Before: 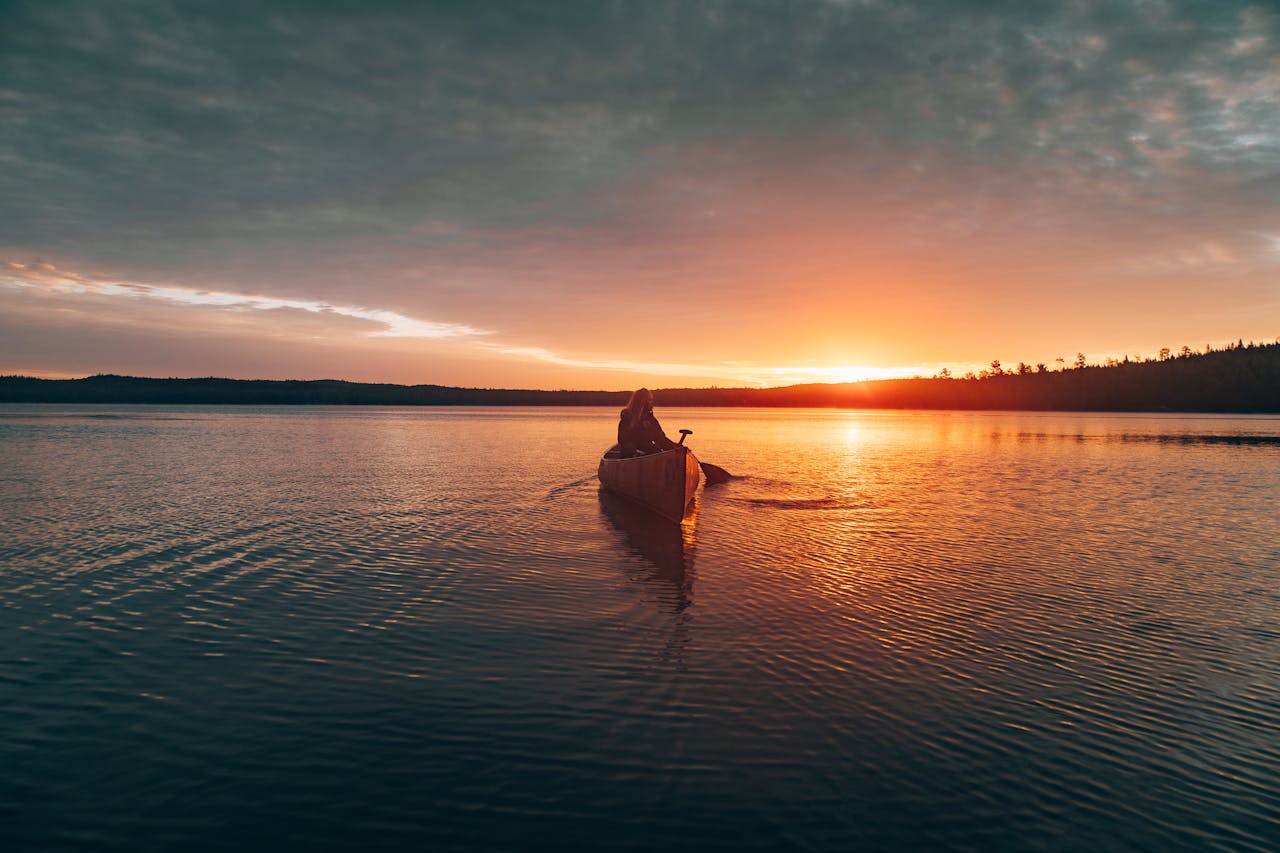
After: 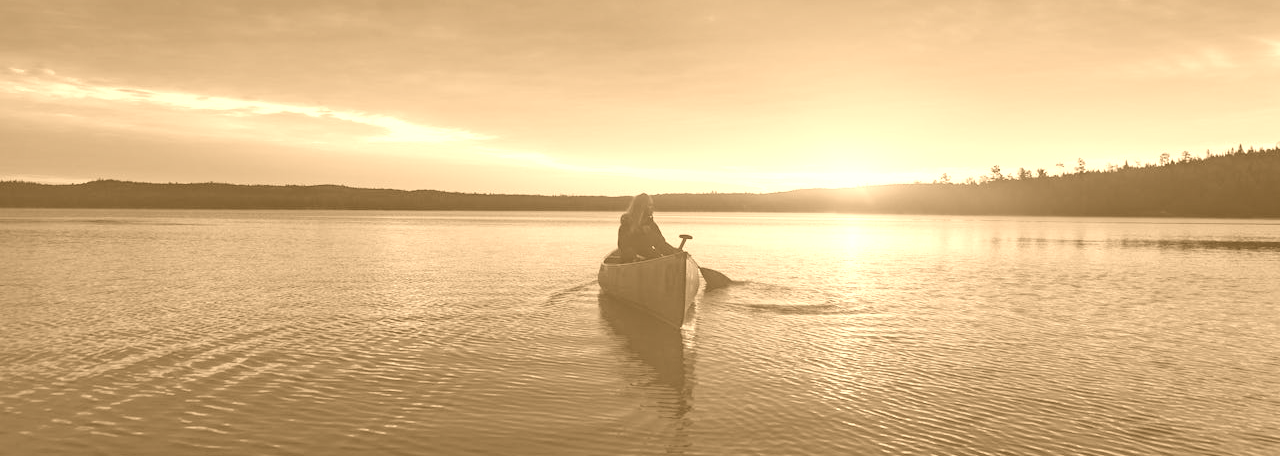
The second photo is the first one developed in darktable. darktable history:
contrast brightness saturation: contrast -0.19, saturation 0.19
colorize: hue 28.8°, source mix 100%
crop and rotate: top 23.043%, bottom 23.437%
